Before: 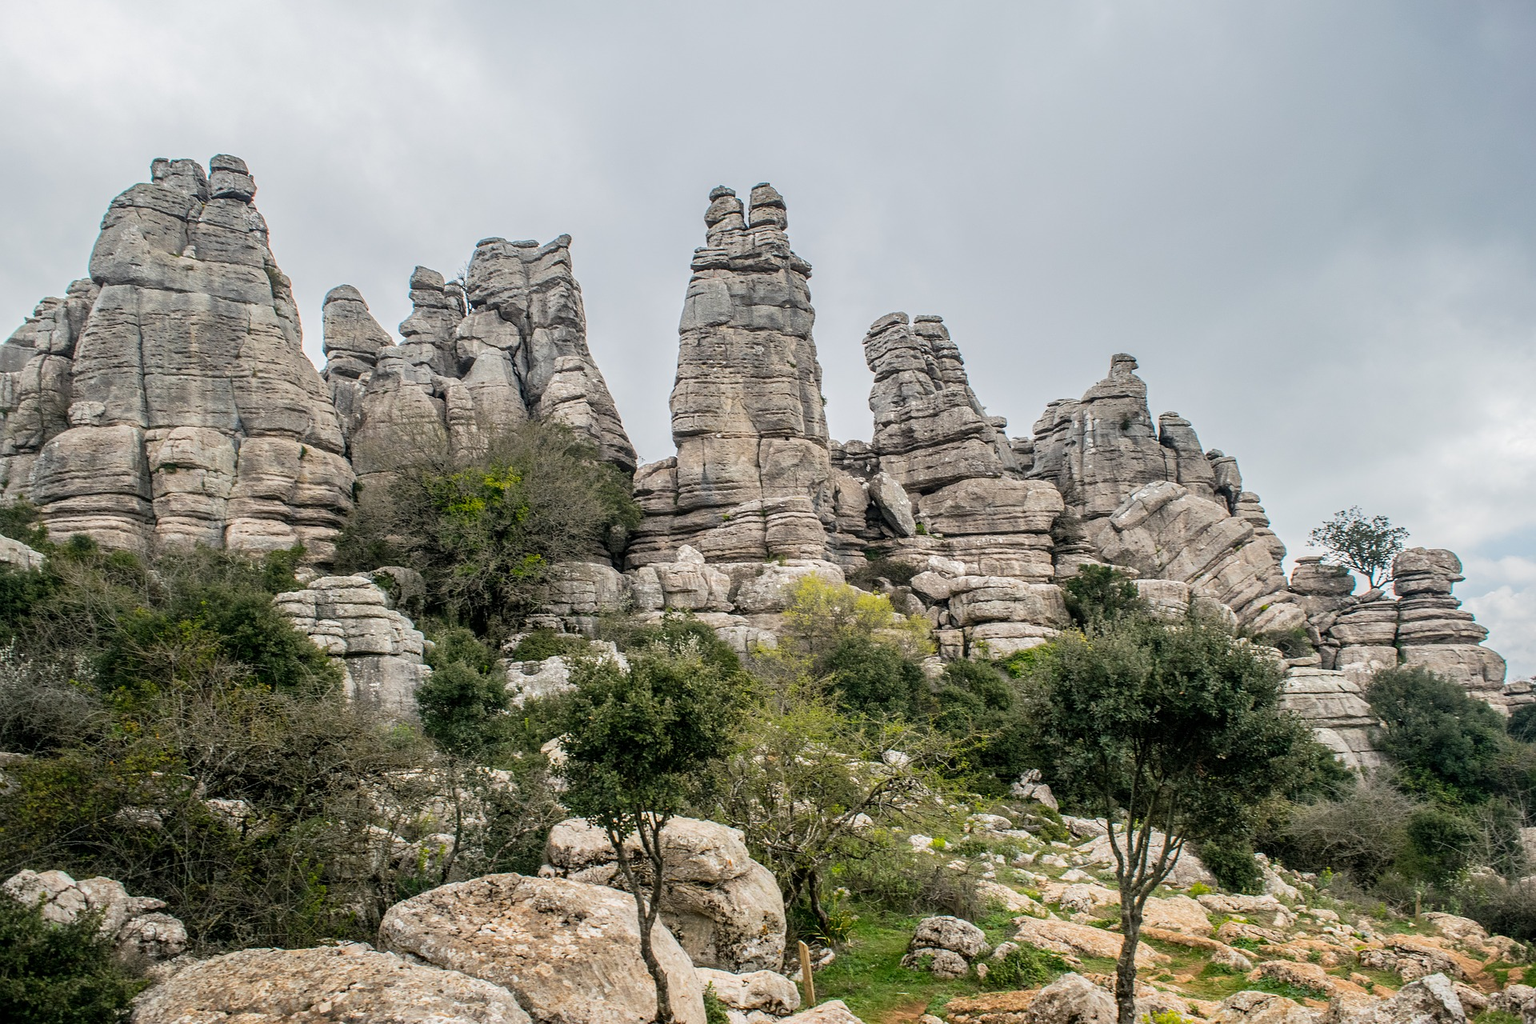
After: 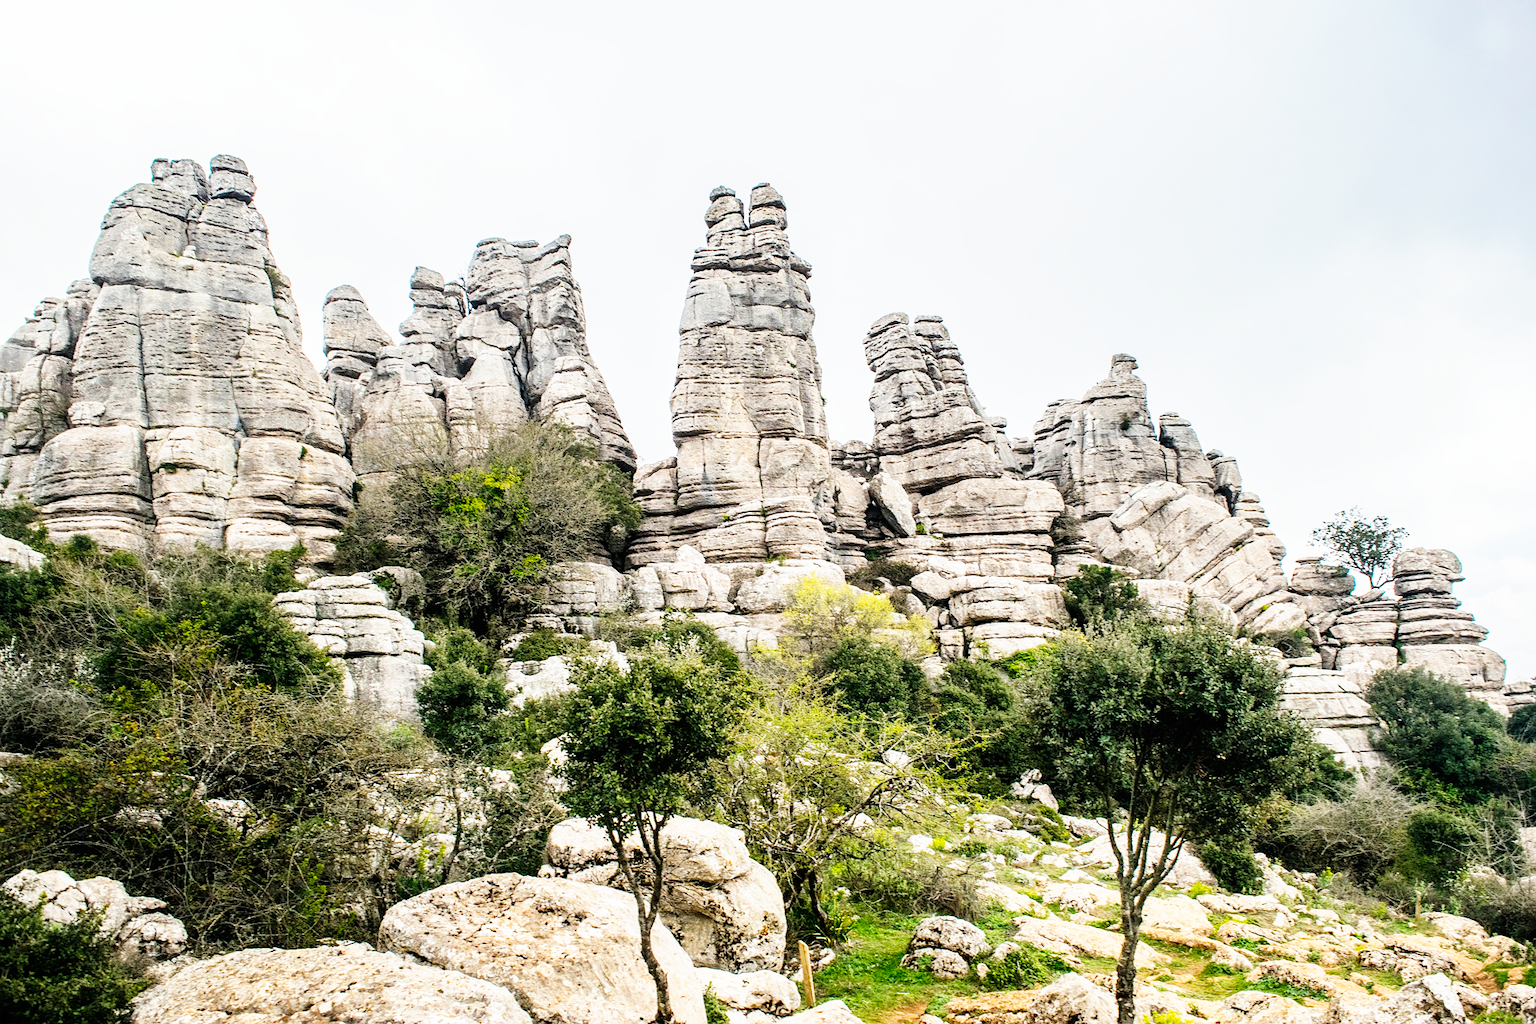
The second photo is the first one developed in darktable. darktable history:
exposure: exposure -0.012 EV, compensate exposure bias true, compensate highlight preservation false
base curve: curves: ch0 [(0, 0) (0.007, 0.004) (0.027, 0.03) (0.046, 0.07) (0.207, 0.54) (0.442, 0.872) (0.673, 0.972) (1, 1)], preserve colors none
